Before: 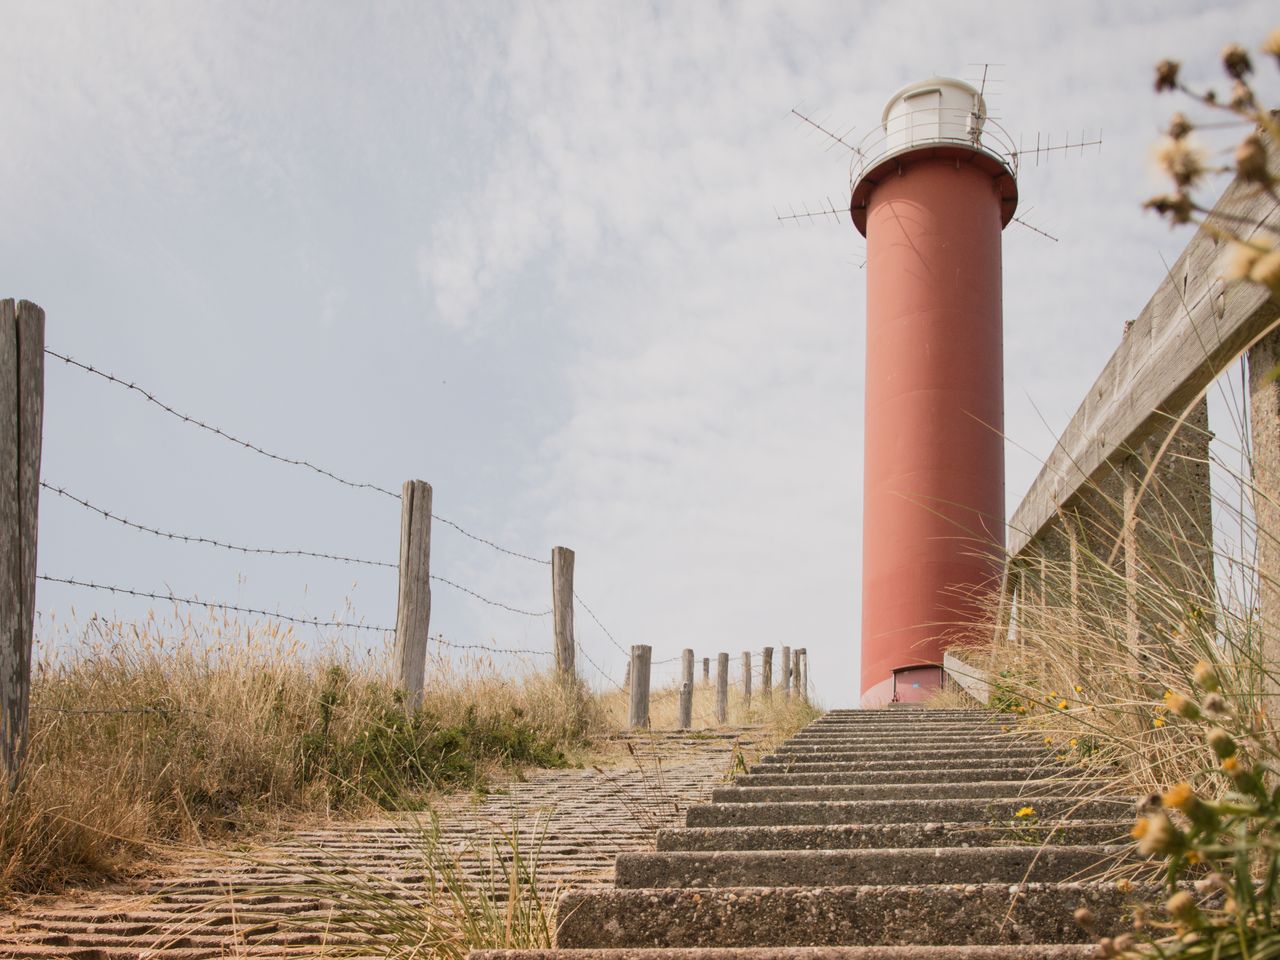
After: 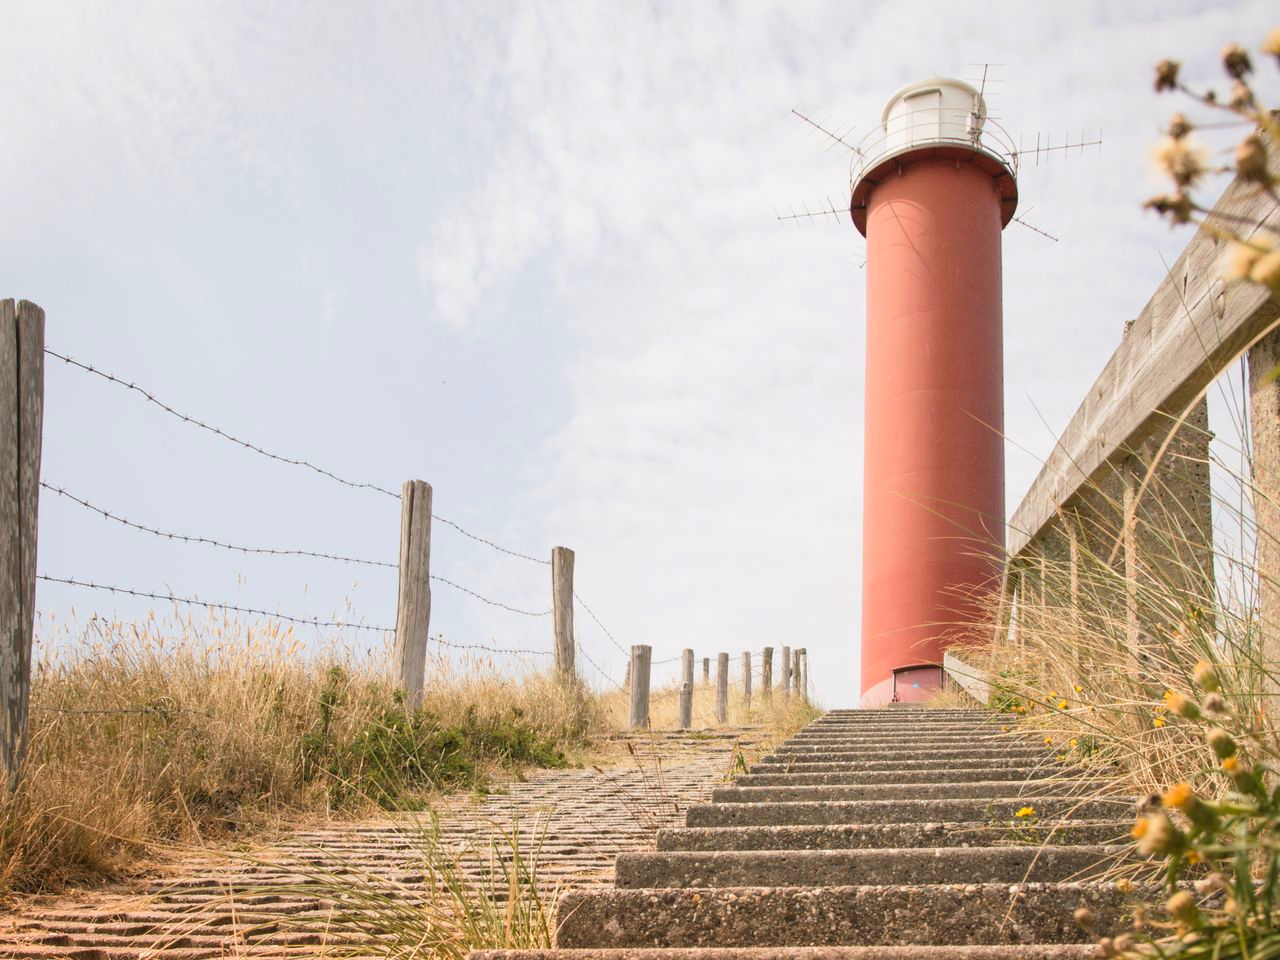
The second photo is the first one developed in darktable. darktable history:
exposure: exposure 0.3 EV, compensate exposure bias true, compensate highlight preservation false
contrast brightness saturation: contrast 0.034, brightness 0.058, saturation 0.129
